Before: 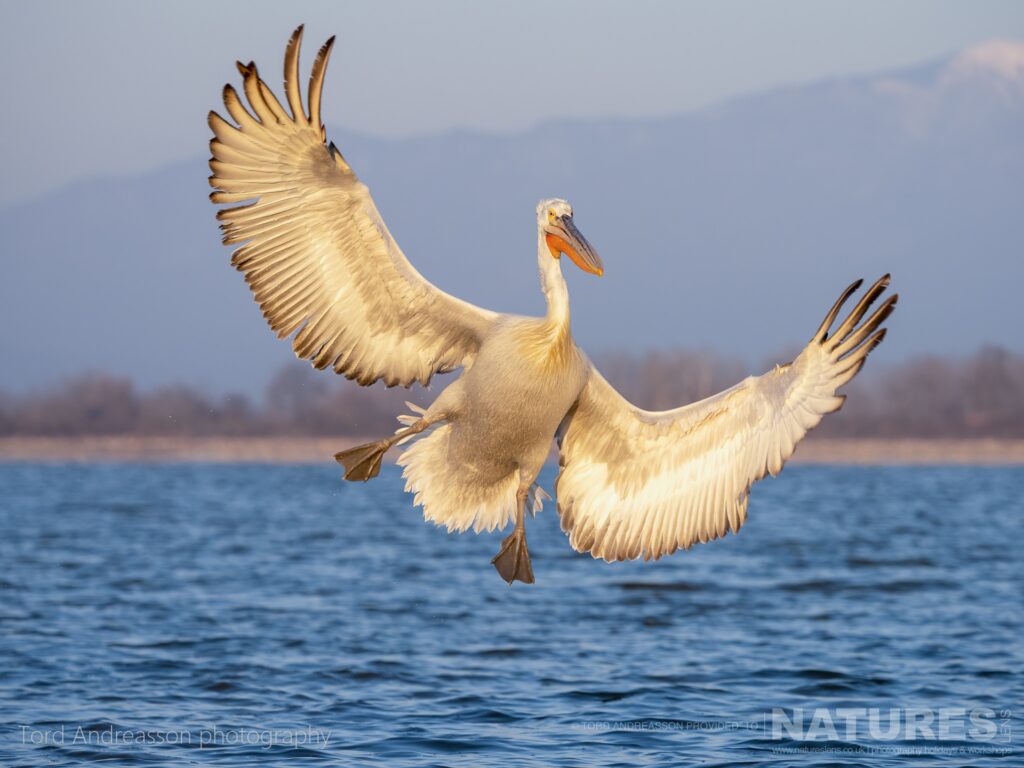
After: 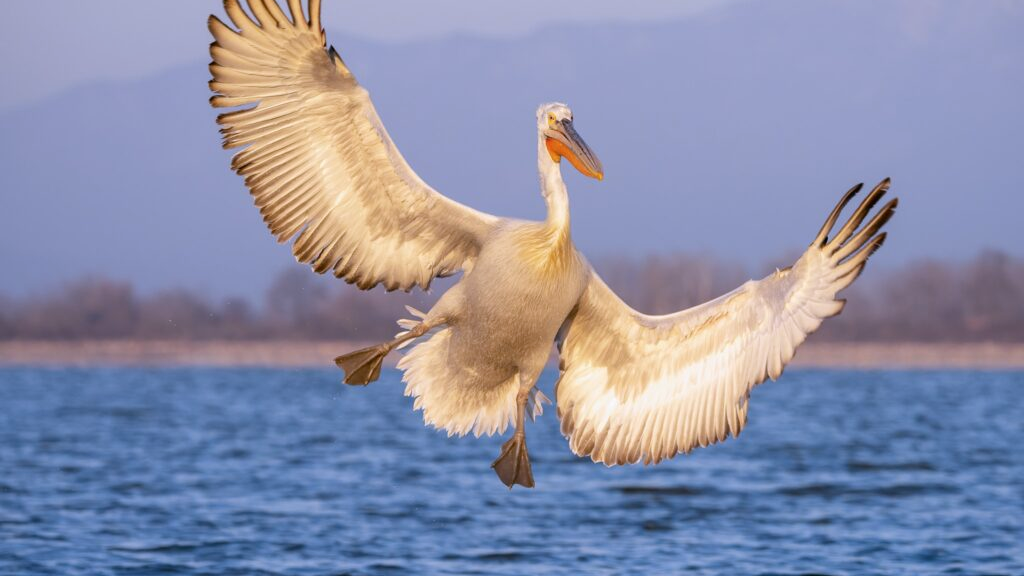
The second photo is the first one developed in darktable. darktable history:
crop and rotate: top 12.5%, bottom 12.5%
white balance: red 1.004, blue 1.096
color balance: mode lift, gamma, gain (sRGB), lift [1, 0.99, 1.01, 0.992], gamma [1, 1.037, 0.974, 0.963]
